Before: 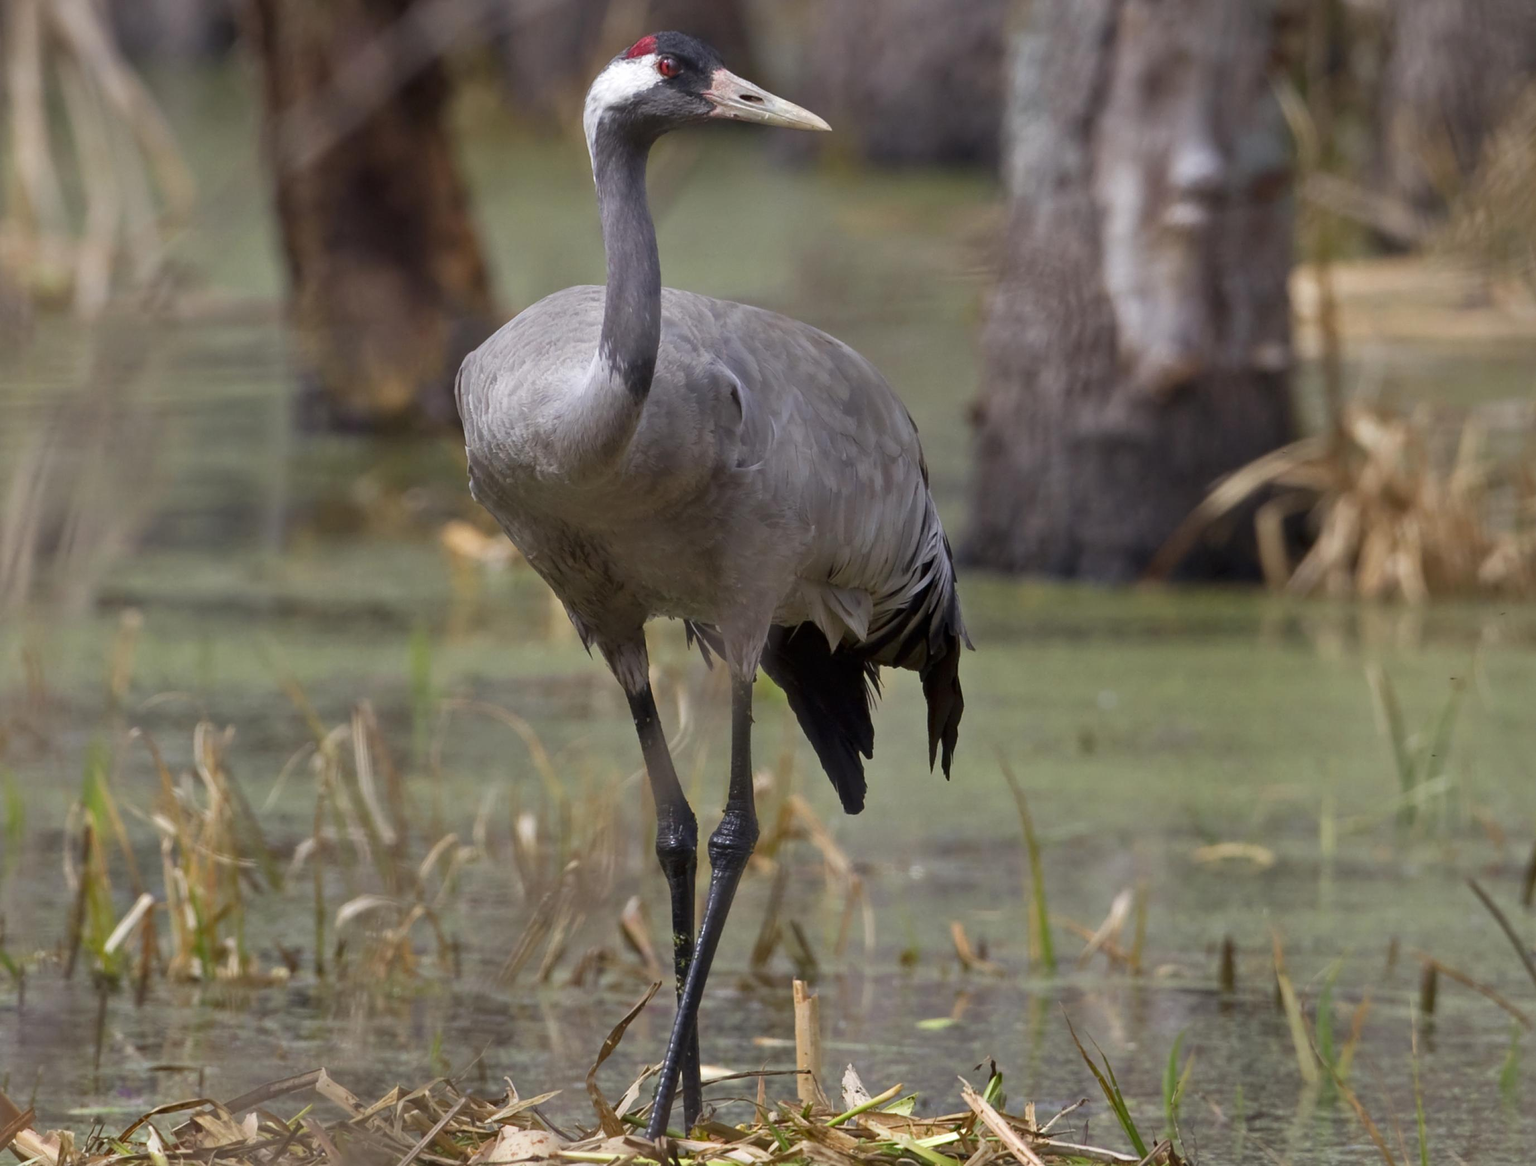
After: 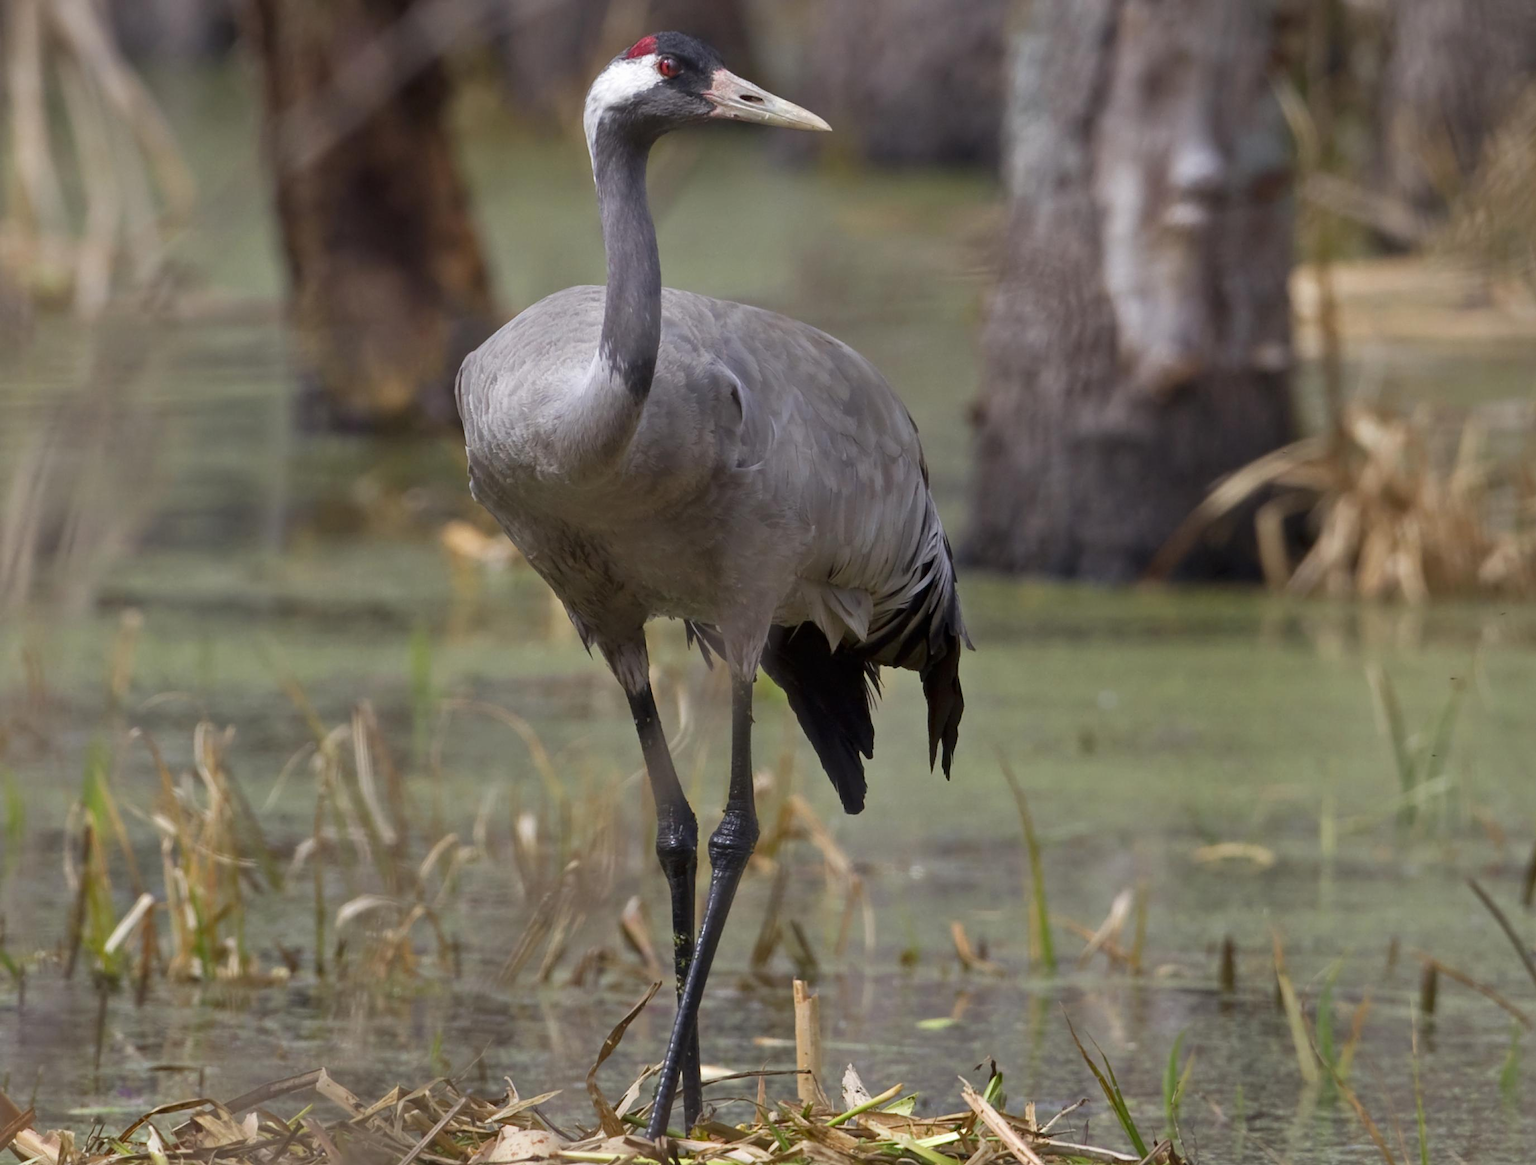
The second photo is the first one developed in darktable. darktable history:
exposure: exposure -0.018 EV, compensate exposure bias true, compensate highlight preservation false
